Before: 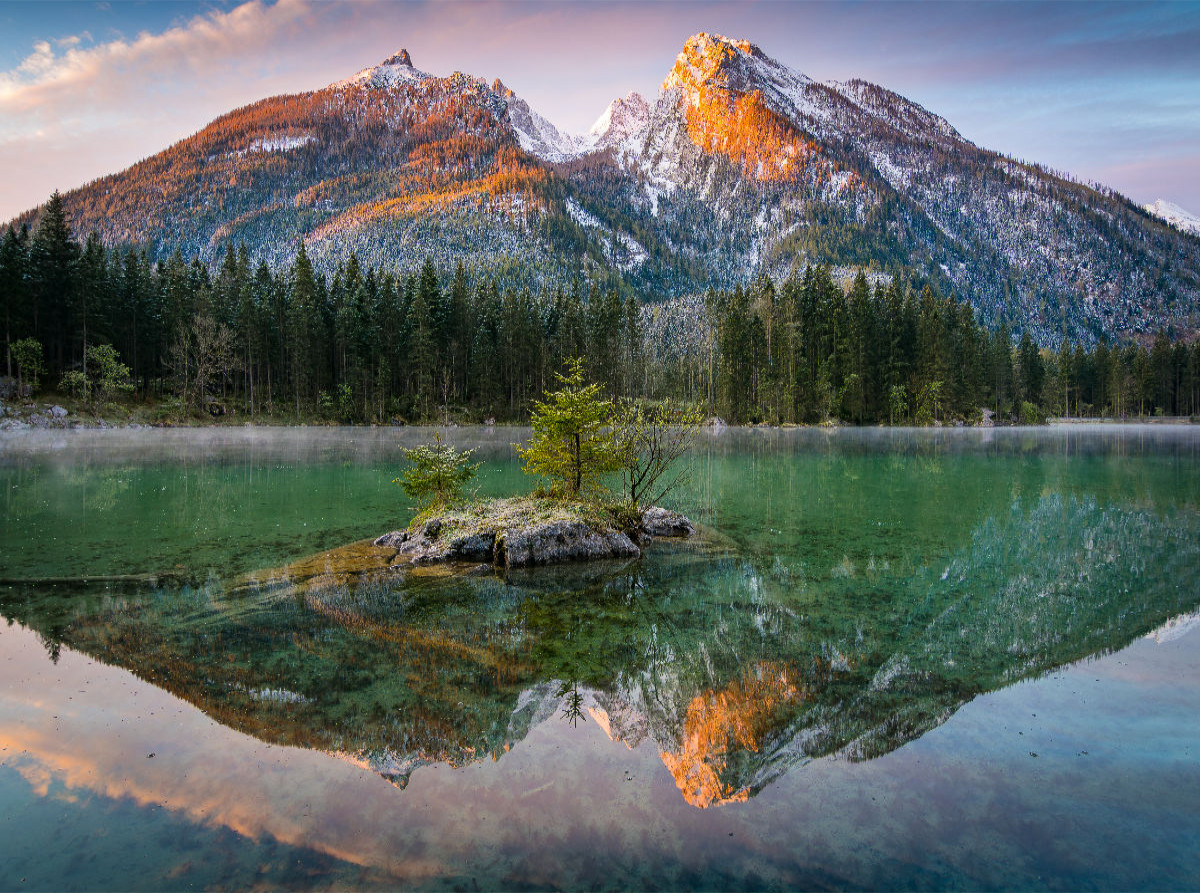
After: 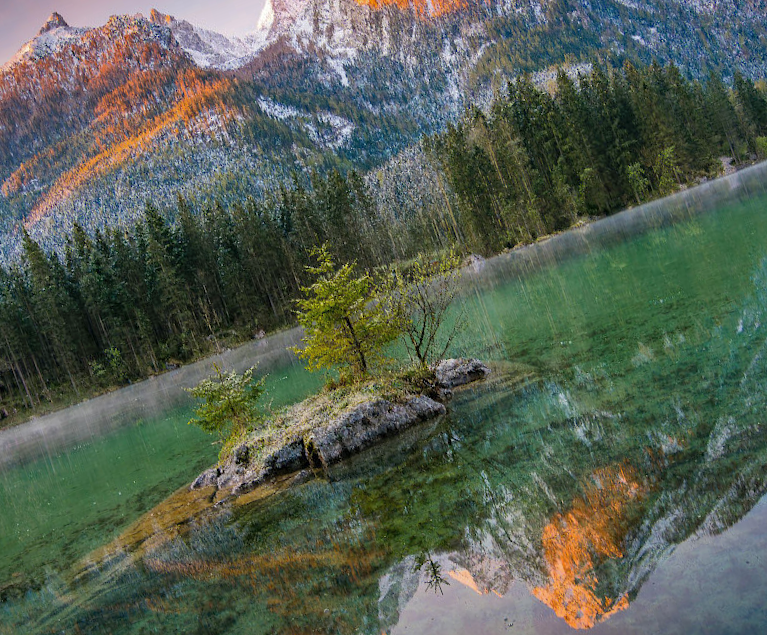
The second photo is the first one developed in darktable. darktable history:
crop and rotate: angle 19.49°, left 6.919%, right 4.077%, bottom 1.08%
shadows and highlights: on, module defaults
